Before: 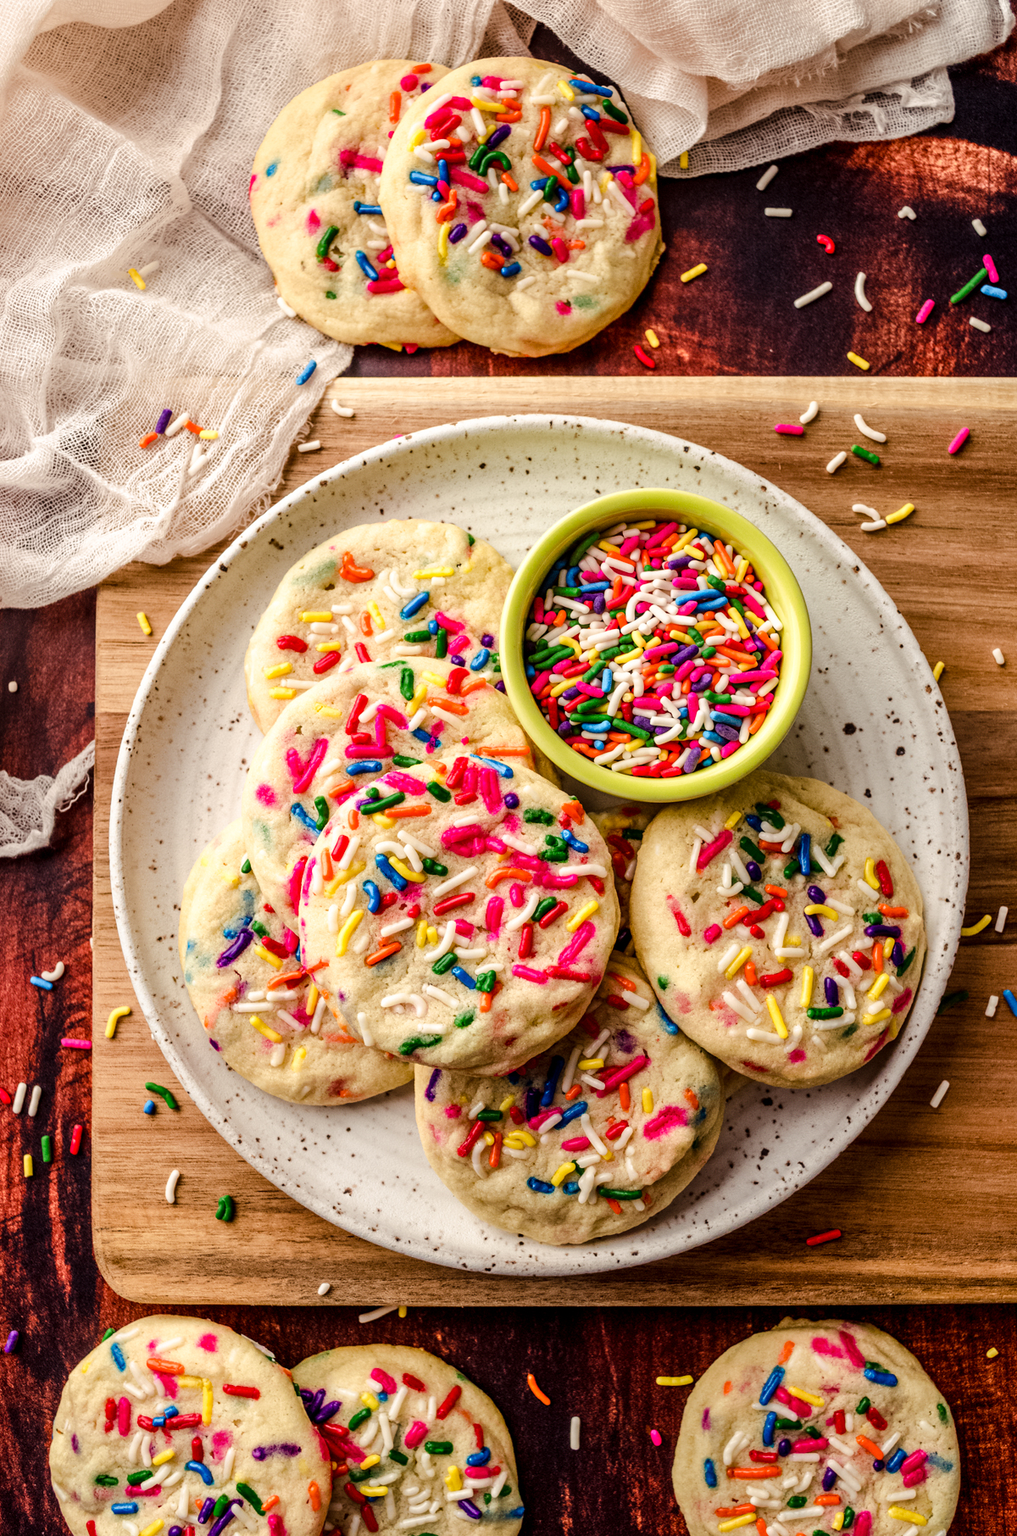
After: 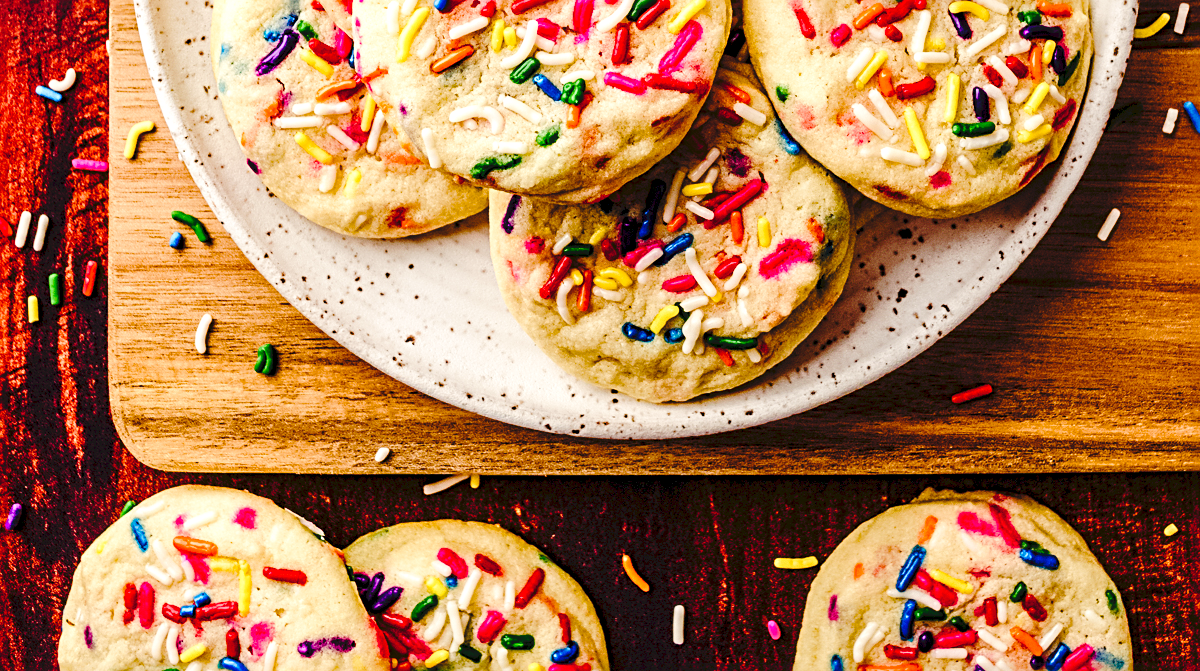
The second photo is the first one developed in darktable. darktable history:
tone curve: curves: ch0 [(0, 0) (0.003, 0.072) (0.011, 0.073) (0.025, 0.072) (0.044, 0.076) (0.069, 0.089) (0.1, 0.103) (0.136, 0.123) (0.177, 0.158) (0.224, 0.21) (0.277, 0.275) (0.335, 0.372) (0.399, 0.463) (0.468, 0.556) (0.543, 0.633) (0.623, 0.712) (0.709, 0.795) (0.801, 0.869) (0.898, 0.942) (1, 1)], preserve colors none
sharpen: radius 3.097
exposure: exposure 0.195 EV, compensate highlight preservation false
color balance rgb: perceptual saturation grading › global saturation 20%, perceptual saturation grading › highlights -24.85%, perceptual saturation grading › shadows 49.67%, global vibrance 20%
crop and rotate: top 58.864%, bottom 4.101%
